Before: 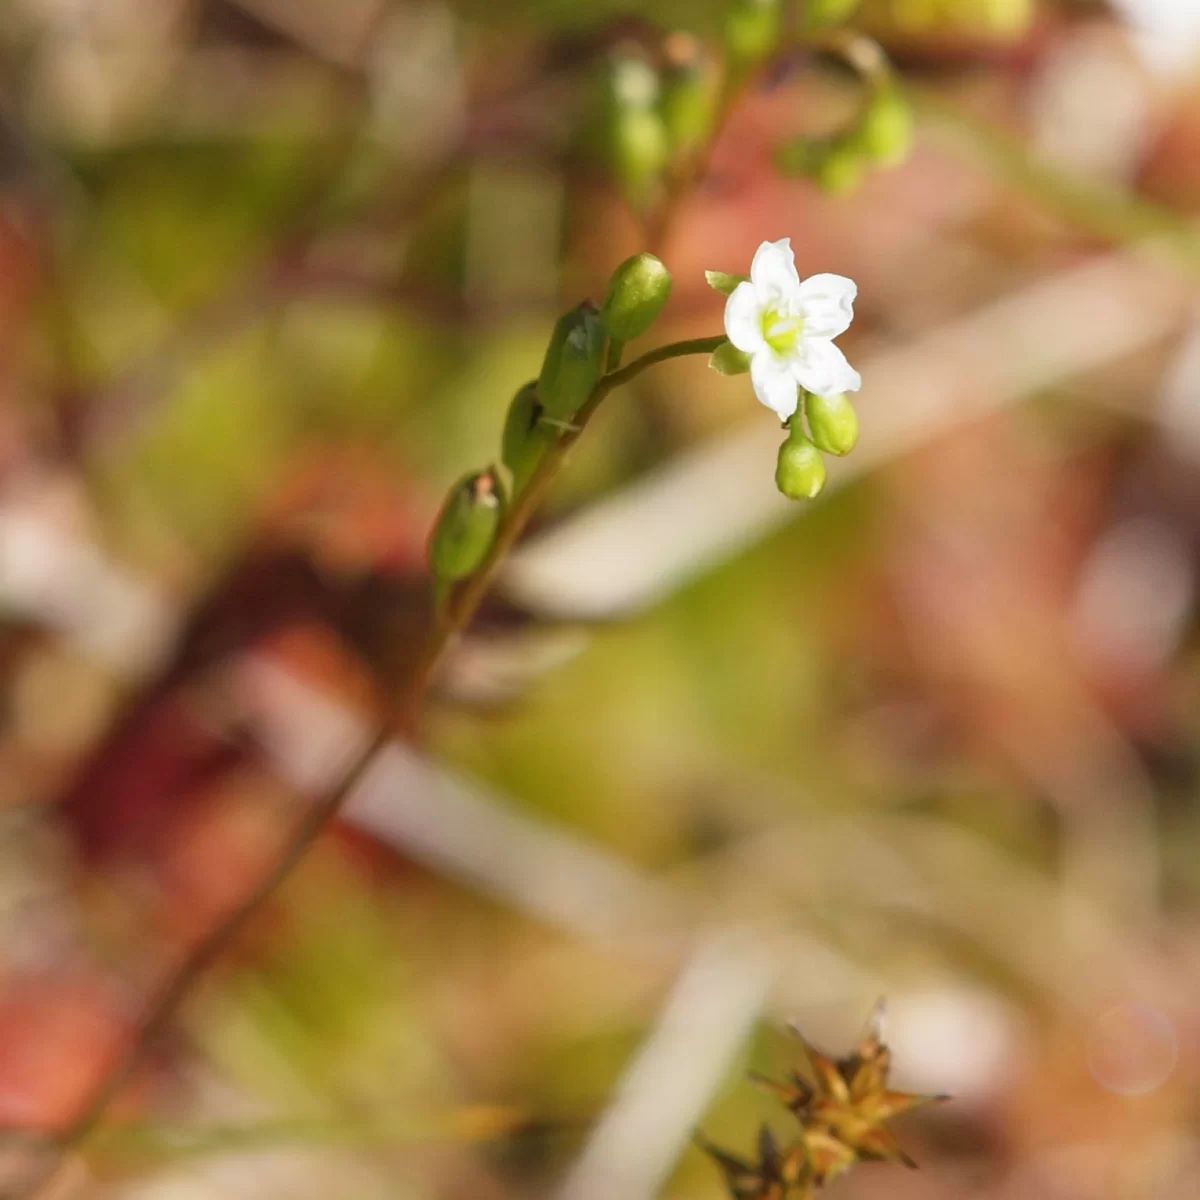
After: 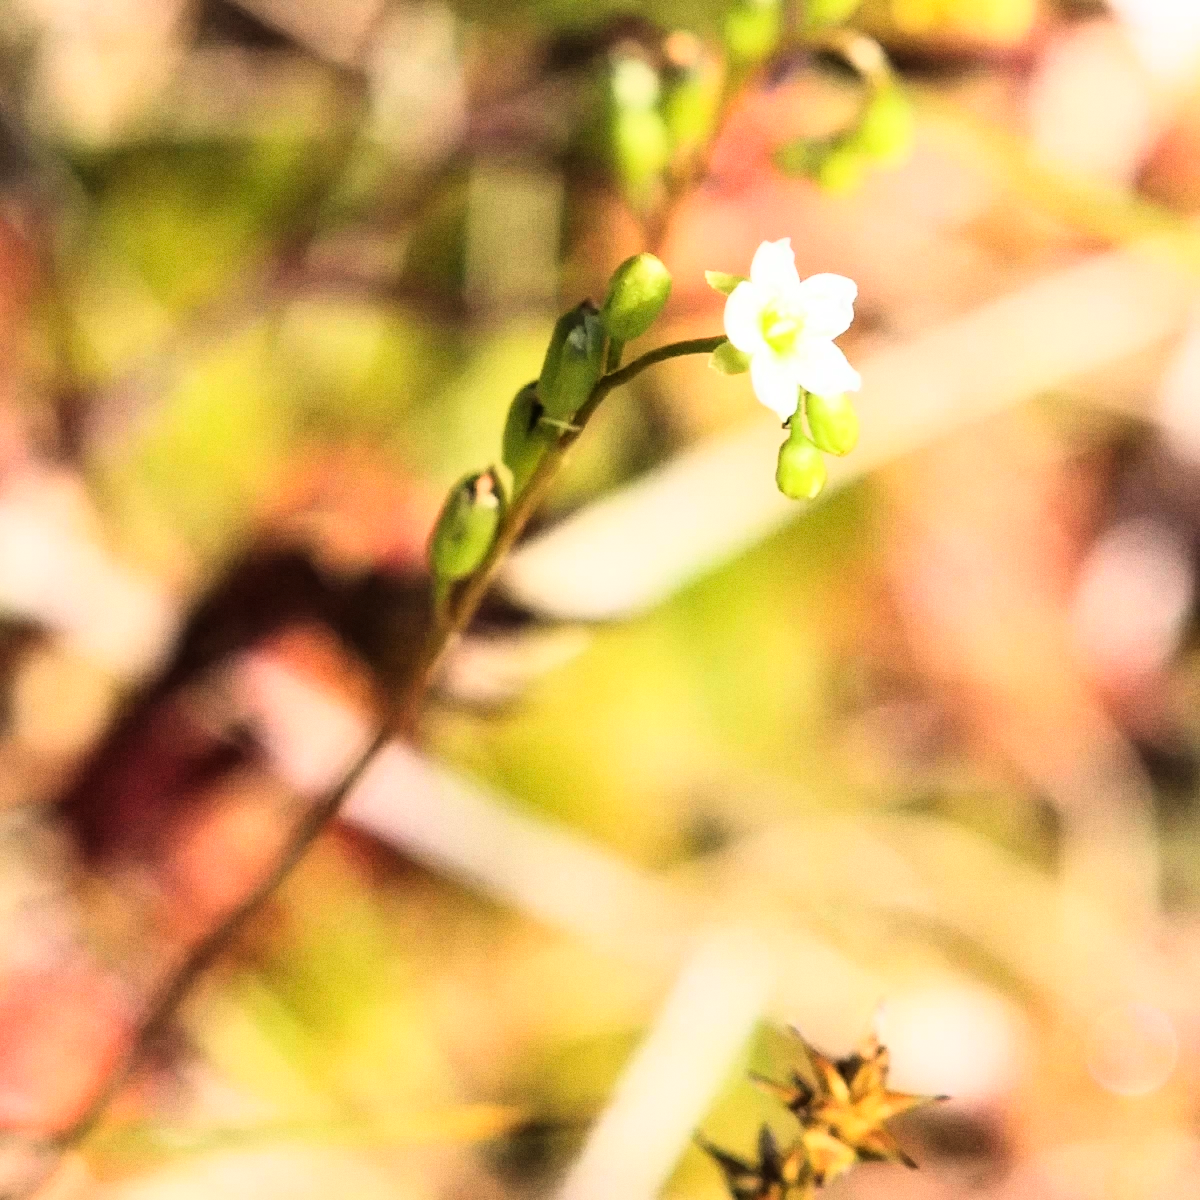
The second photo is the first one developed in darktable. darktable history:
grain: coarseness 0.09 ISO
rgb curve: curves: ch0 [(0, 0) (0.21, 0.15) (0.24, 0.21) (0.5, 0.75) (0.75, 0.96) (0.89, 0.99) (1, 1)]; ch1 [(0, 0.02) (0.21, 0.13) (0.25, 0.2) (0.5, 0.67) (0.75, 0.9) (0.89, 0.97) (1, 1)]; ch2 [(0, 0.02) (0.21, 0.13) (0.25, 0.2) (0.5, 0.67) (0.75, 0.9) (0.89, 0.97) (1, 1)], compensate middle gray true
